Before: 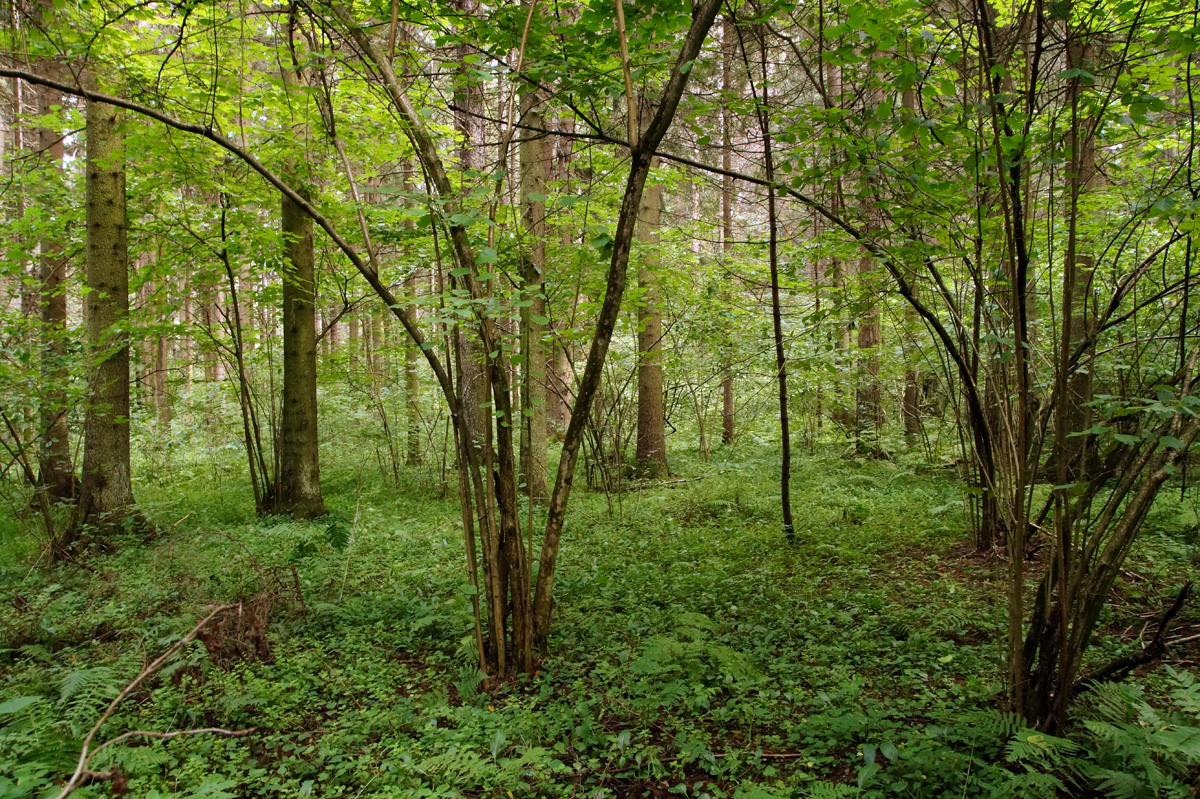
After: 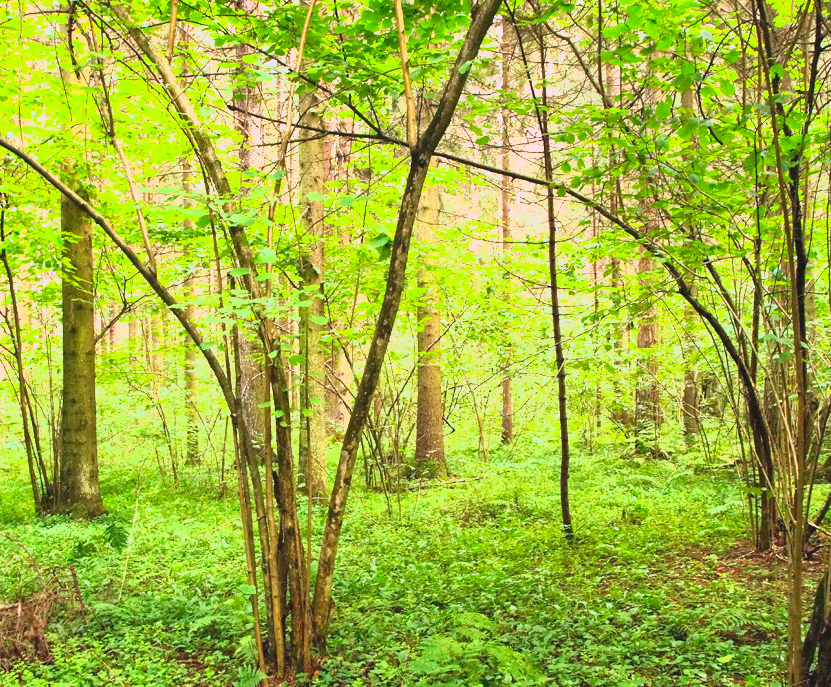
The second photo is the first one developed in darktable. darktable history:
exposure: exposure 2 EV, compensate exposure bias true, compensate highlight preservation false
crop: left 18.479%, right 12.2%, bottom 13.971%
lowpass: radius 0.1, contrast 0.85, saturation 1.1, unbound 0
